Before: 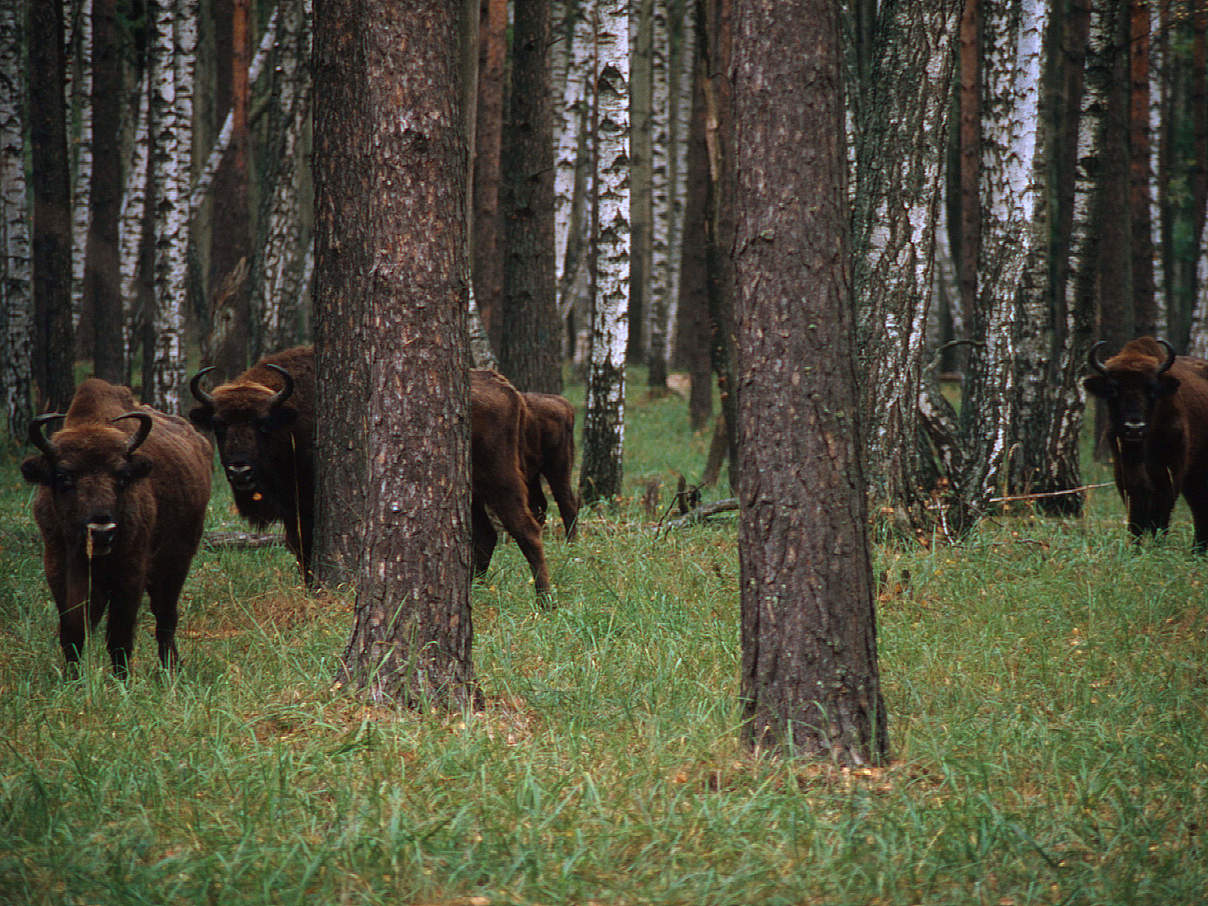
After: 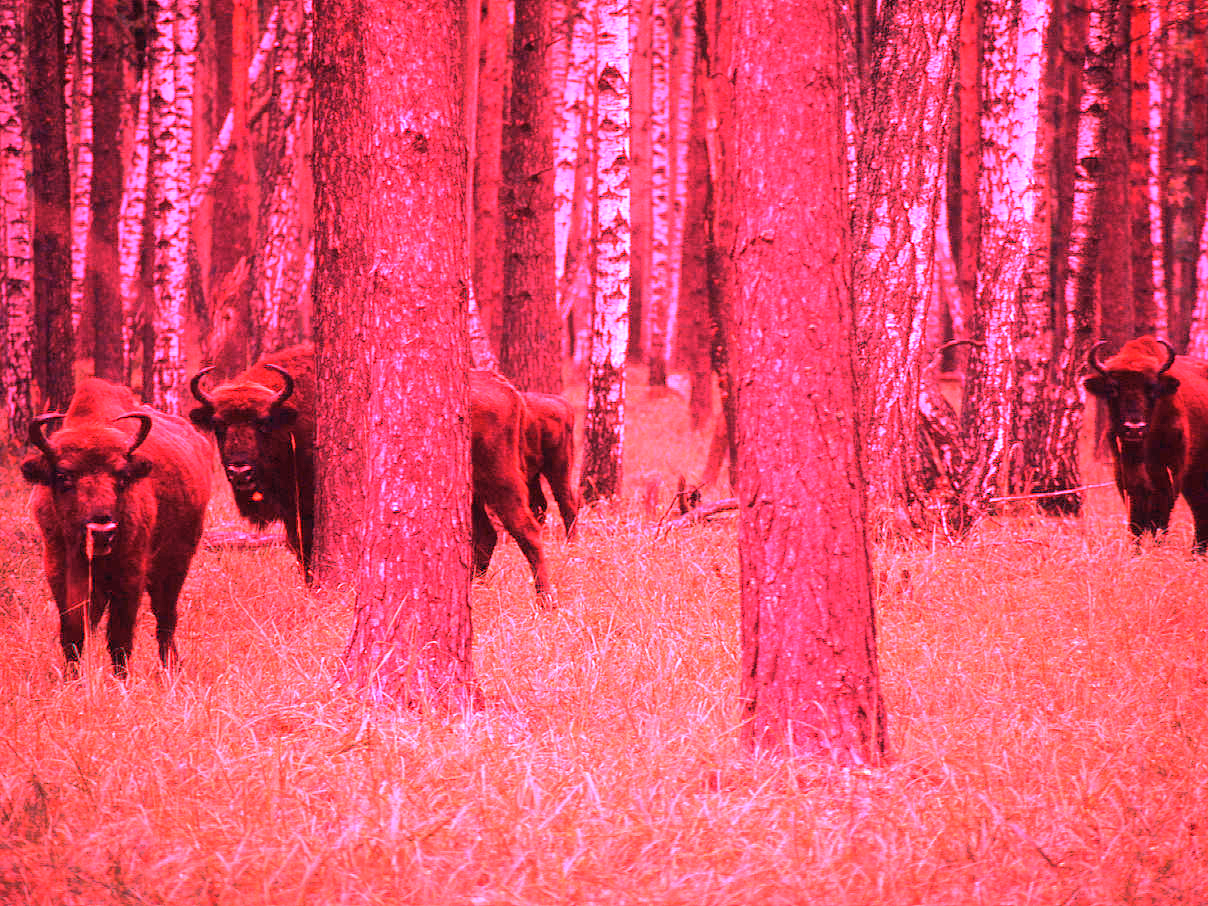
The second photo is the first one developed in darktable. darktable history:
color balance: on, module defaults
white balance: red 4.26, blue 1.802
